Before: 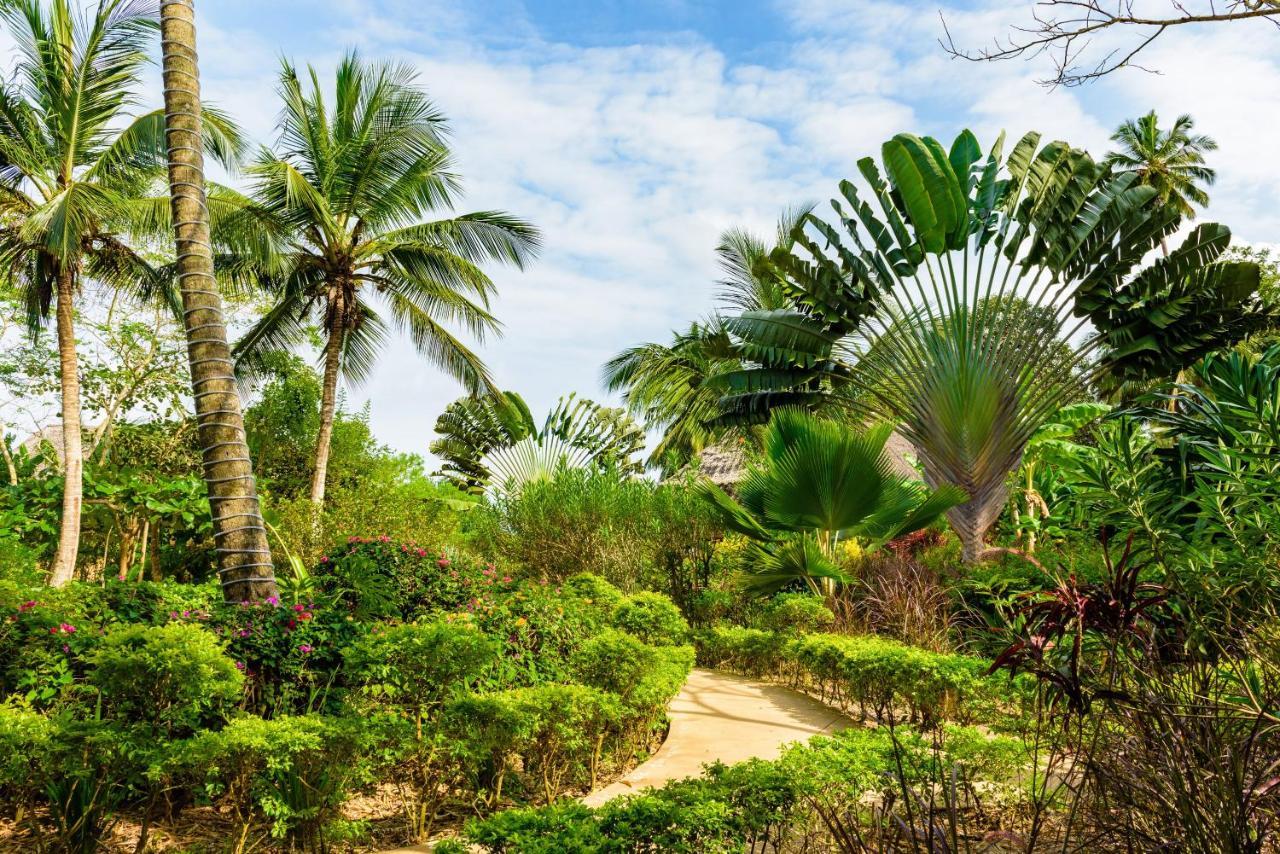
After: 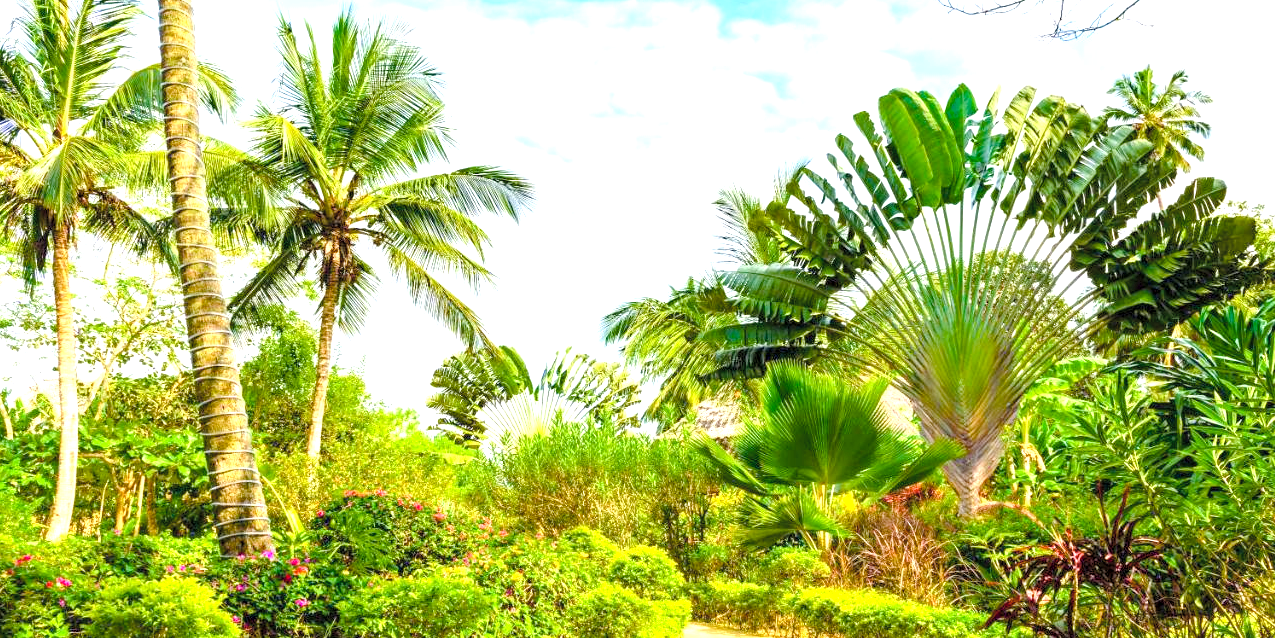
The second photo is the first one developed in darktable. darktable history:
white balance: emerald 1
contrast brightness saturation: brightness 0.15
crop: left 0.387%, top 5.469%, bottom 19.809%
exposure: exposure 1.15 EV, compensate highlight preservation false
color balance rgb: perceptual saturation grading › global saturation 35%, perceptual saturation grading › highlights -30%, perceptual saturation grading › shadows 35%, perceptual brilliance grading › global brilliance 3%, perceptual brilliance grading › highlights -3%, perceptual brilliance grading › shadows 3%
local contrast: highlights 100%, shadows 100%, detail 120%, midtone range 0.2
